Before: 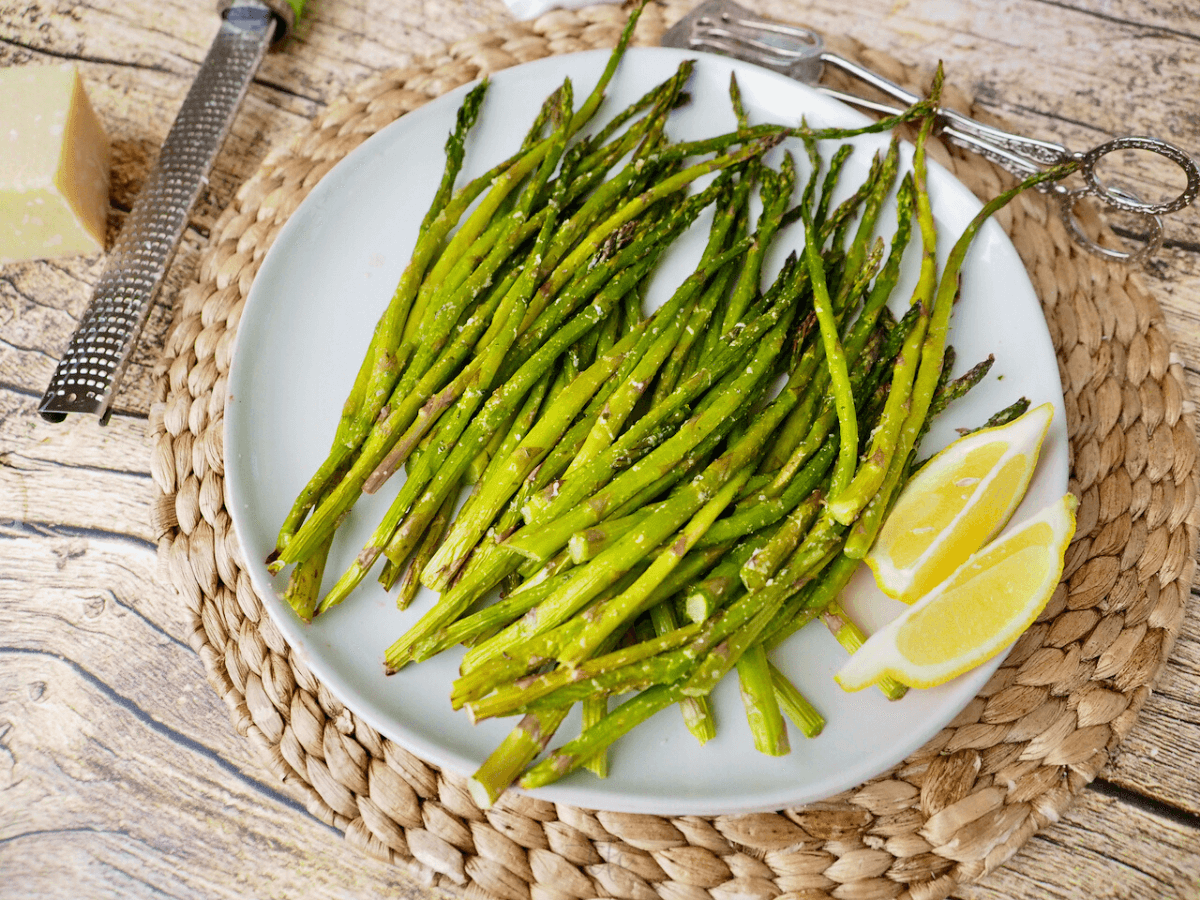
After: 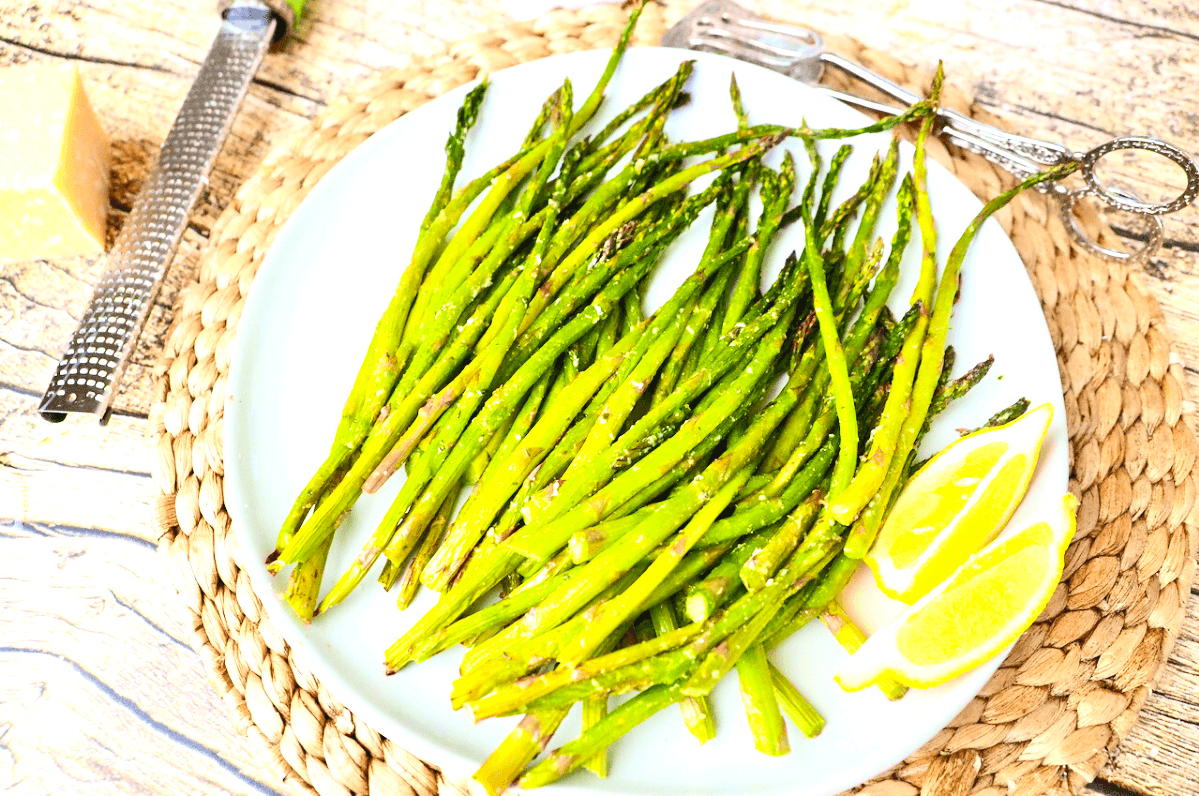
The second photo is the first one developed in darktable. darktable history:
crop and rotate: top 0%, bottom 11.49%
exposure: exposure 0.95 EV, compensate highlight preservation false
white balance: red 0.986, blue 1.01
contrast brightness saturation: contrast 0.2, brightness 0.16, saturation 0.22
